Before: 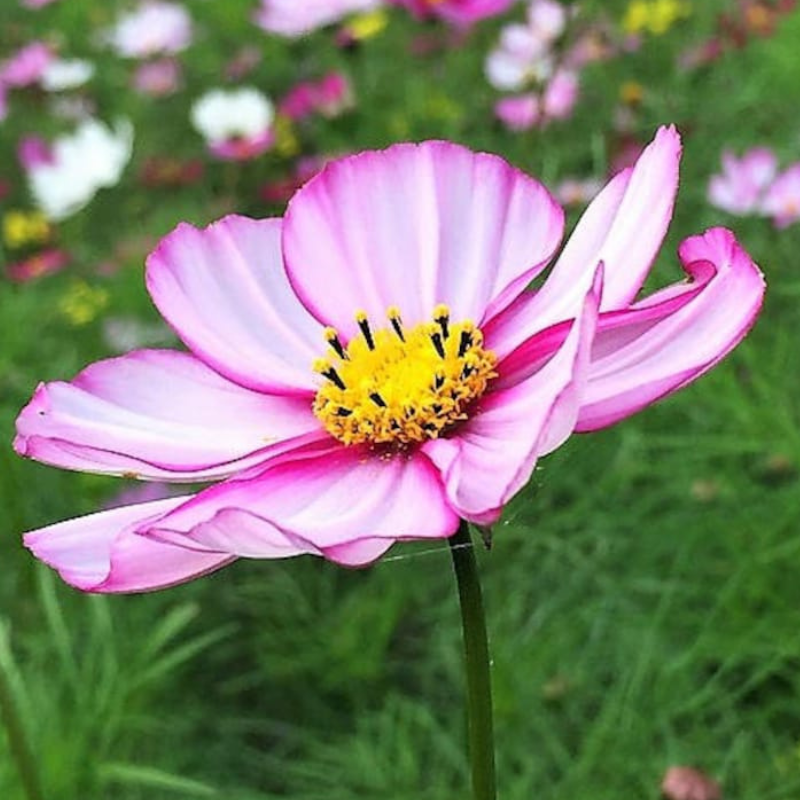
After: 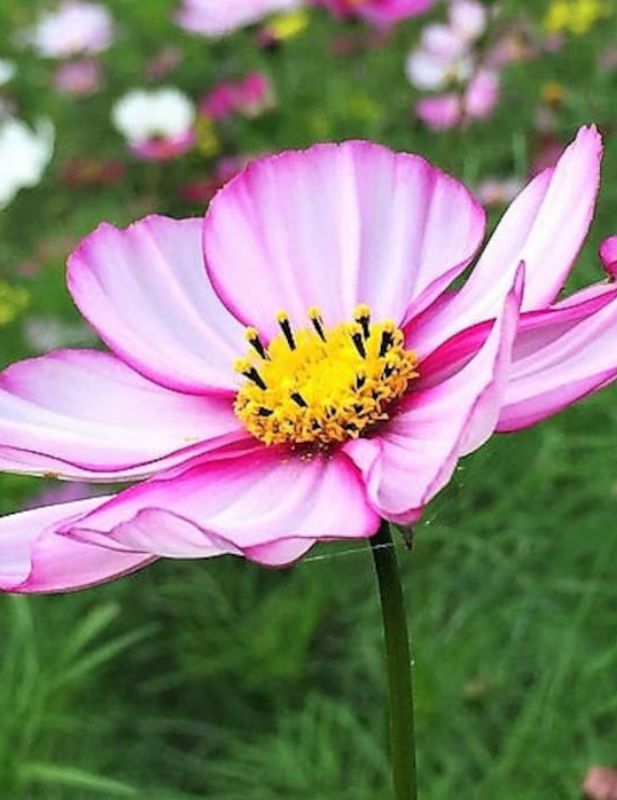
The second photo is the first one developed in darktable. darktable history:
crop: left 9.877%, right 12.884%
